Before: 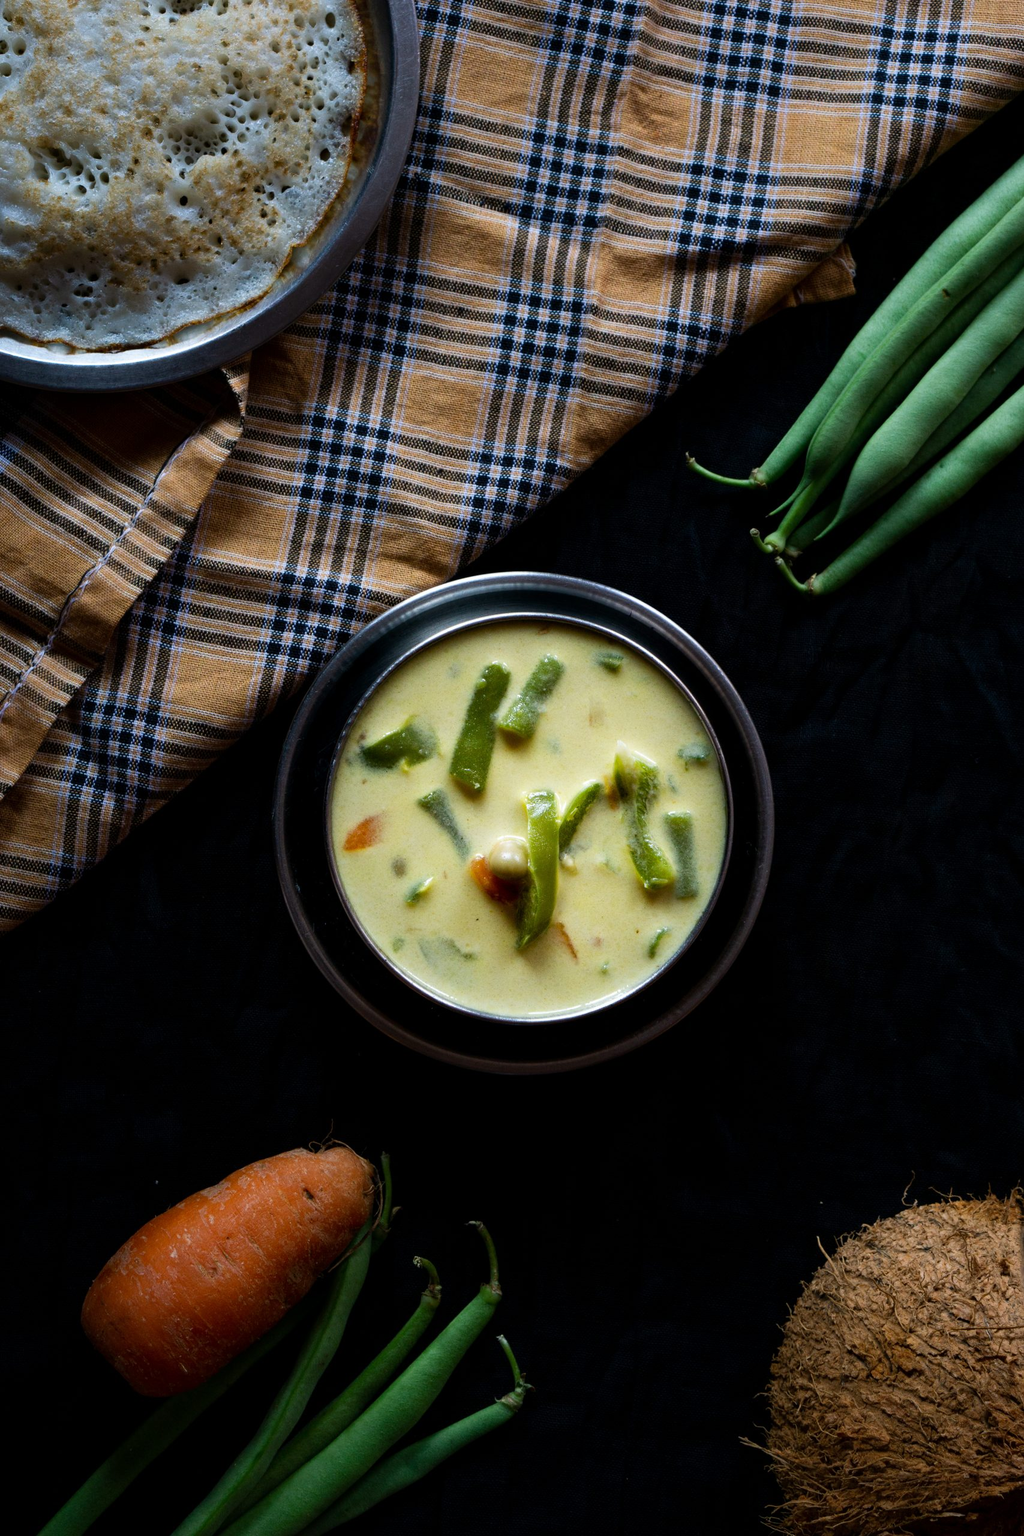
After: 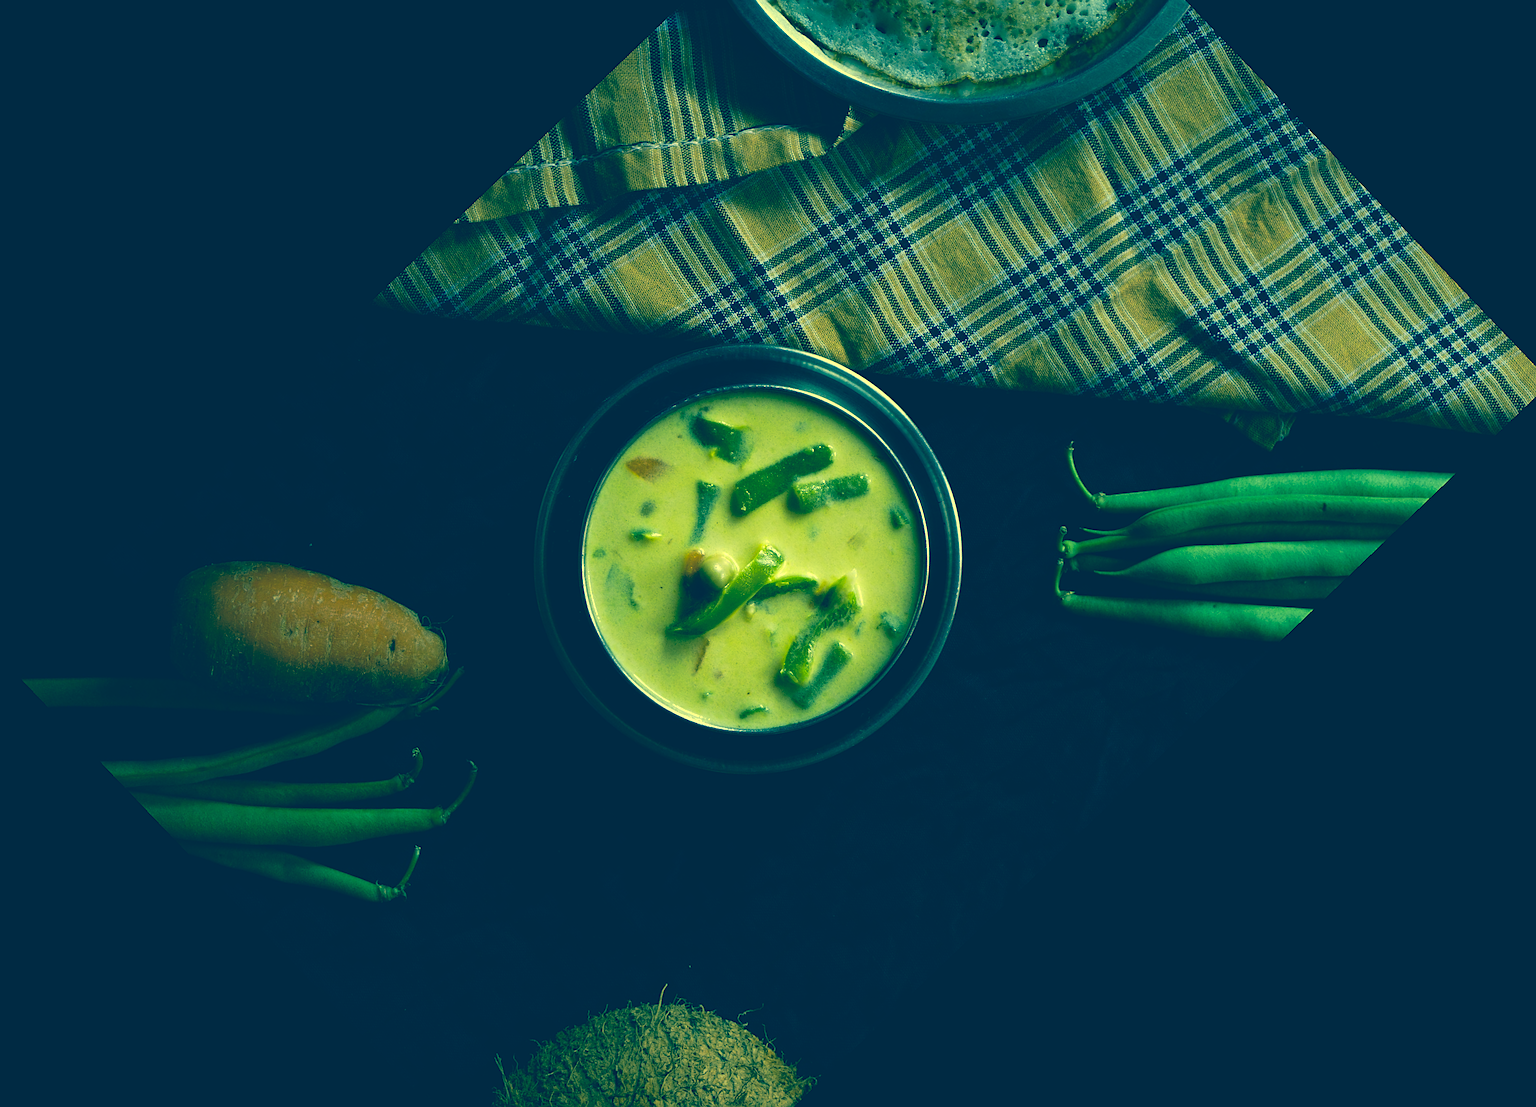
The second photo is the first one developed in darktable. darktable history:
crop and rotate: angle -46.26°, top 16.234%, right 0.912%, bottom 11.704%
color correction: highlights a* -15.58, highlights b* 40, shadows a* -40, shadows b* -26.18
sharpen: on, module defaults
tone curve: curves: ch0 [(0, 0) (0.003, 0.005) (0.011, 0.016) (0.025, 0.036) (0.044, 0.071) (0.069, 0.112) (0.1, 0.149) (0.136, 0.187) (0.177, 0.228) (0.224, 0.272) (0.277, 0.32) (0.335, 0.374) (0.399, 0.429) (0.468, 0.479) (0.543, 0.538) (0.623, 0.609) (0.709, 0.697) (0.801, 0.789) (0.898, 0.876) (1, 1)], preserve colors none
color balance: lift [1.005, 0.99, 1.007, 1.01], gamma [1, 0.979, 1.011, 1.021], gain [0.923, 1.098, 1.025, 0.902], input saturation 90.45%, contrast 7.73%, output saturation 105.91%
